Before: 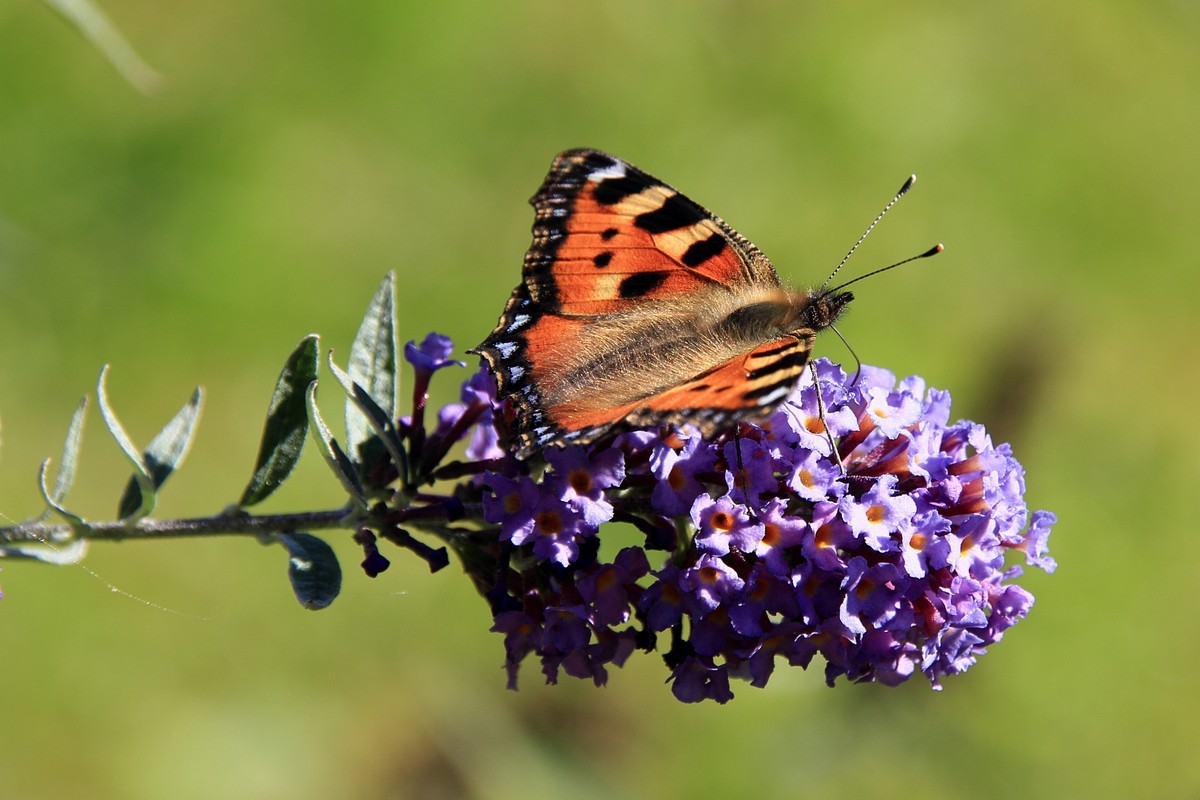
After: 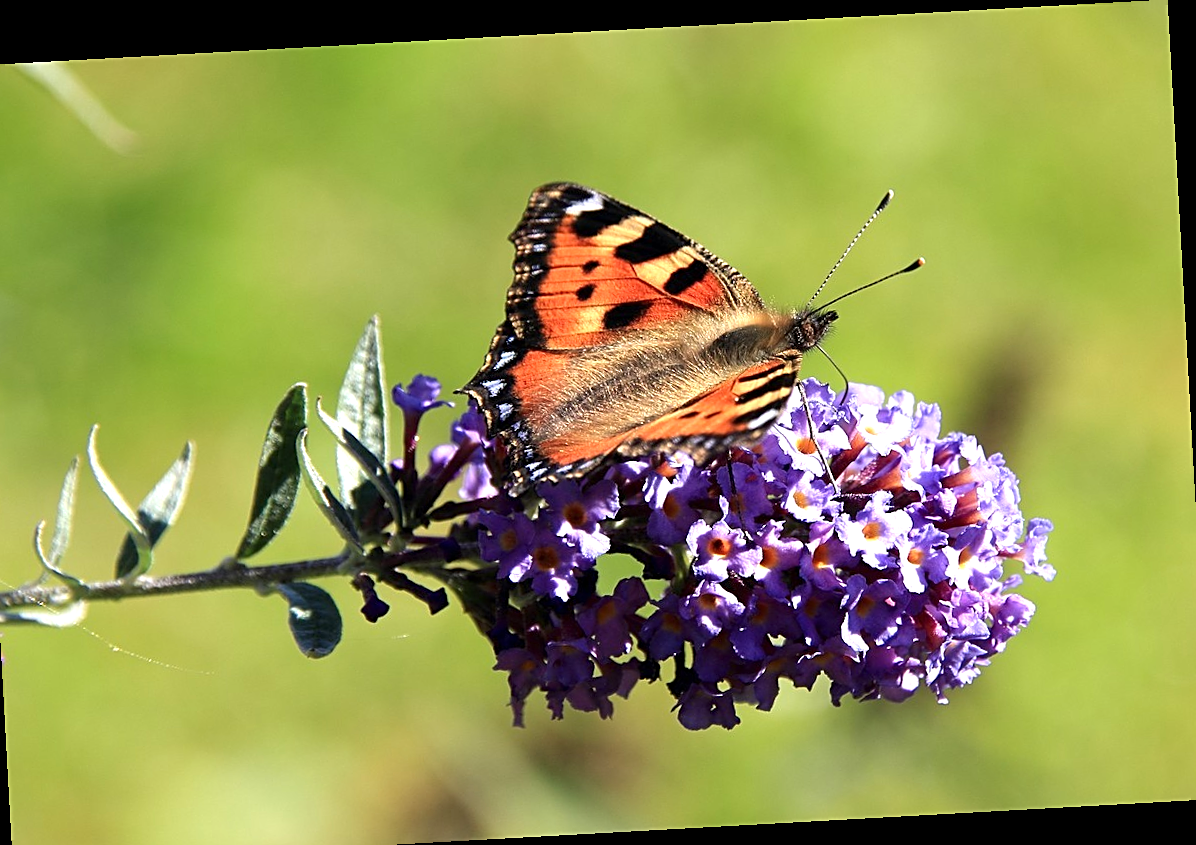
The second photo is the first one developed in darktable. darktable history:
exposure: exposure 0.6 EV, compensate highlight preservation false
sharpen: on, module defaults
rotate and perspective: rotation -3.18°, automatic cropping off
crop and rotate: left 2.536%, right 1.107%, bottom 2.246%
